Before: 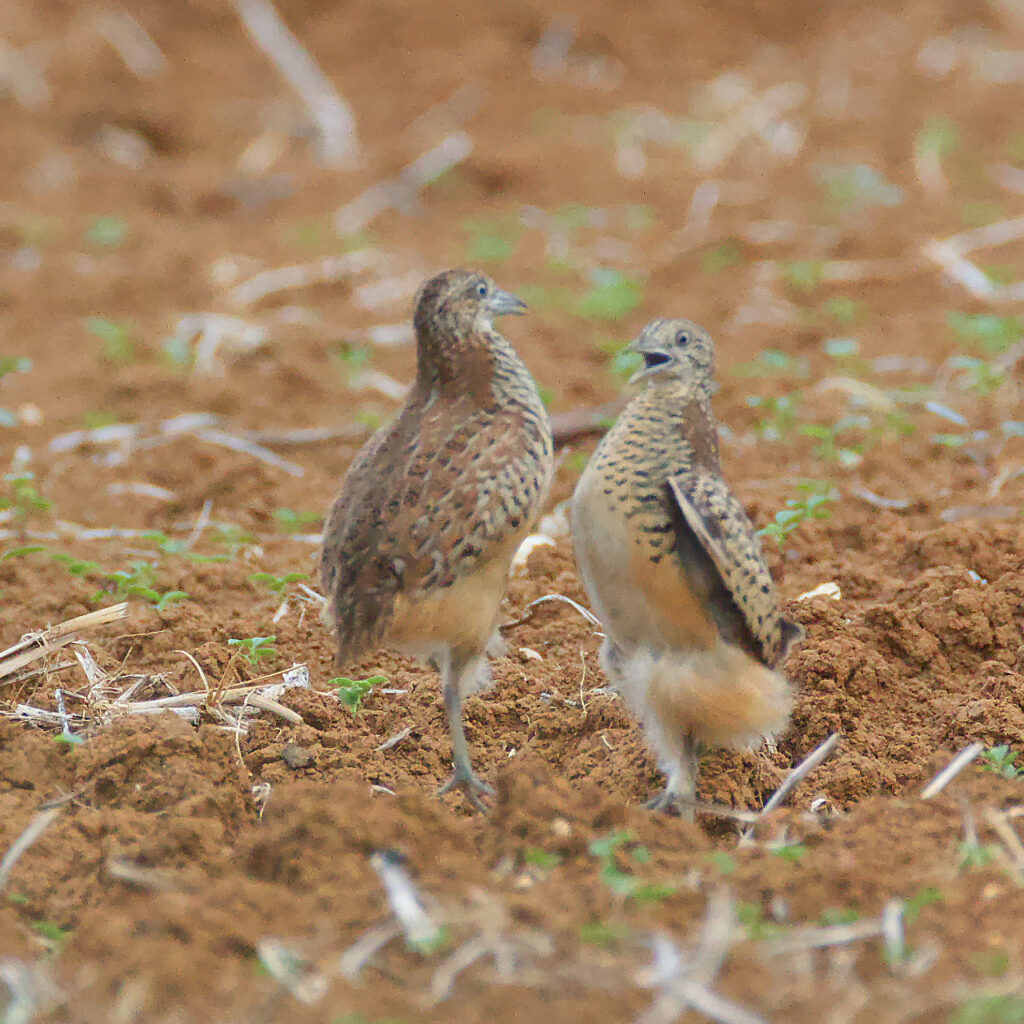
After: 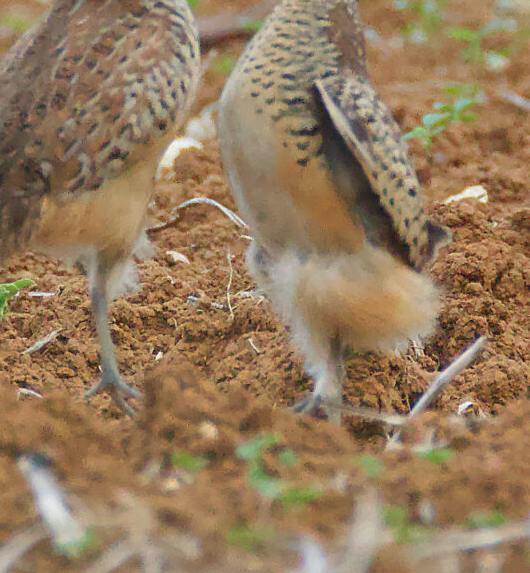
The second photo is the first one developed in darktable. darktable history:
shadows and highlights: shadows 43.71, white point adjustment -1.46, soften with gaussian
crop: left 34.479%, top 38.822%, right 13.718%, bottom 5.172%
